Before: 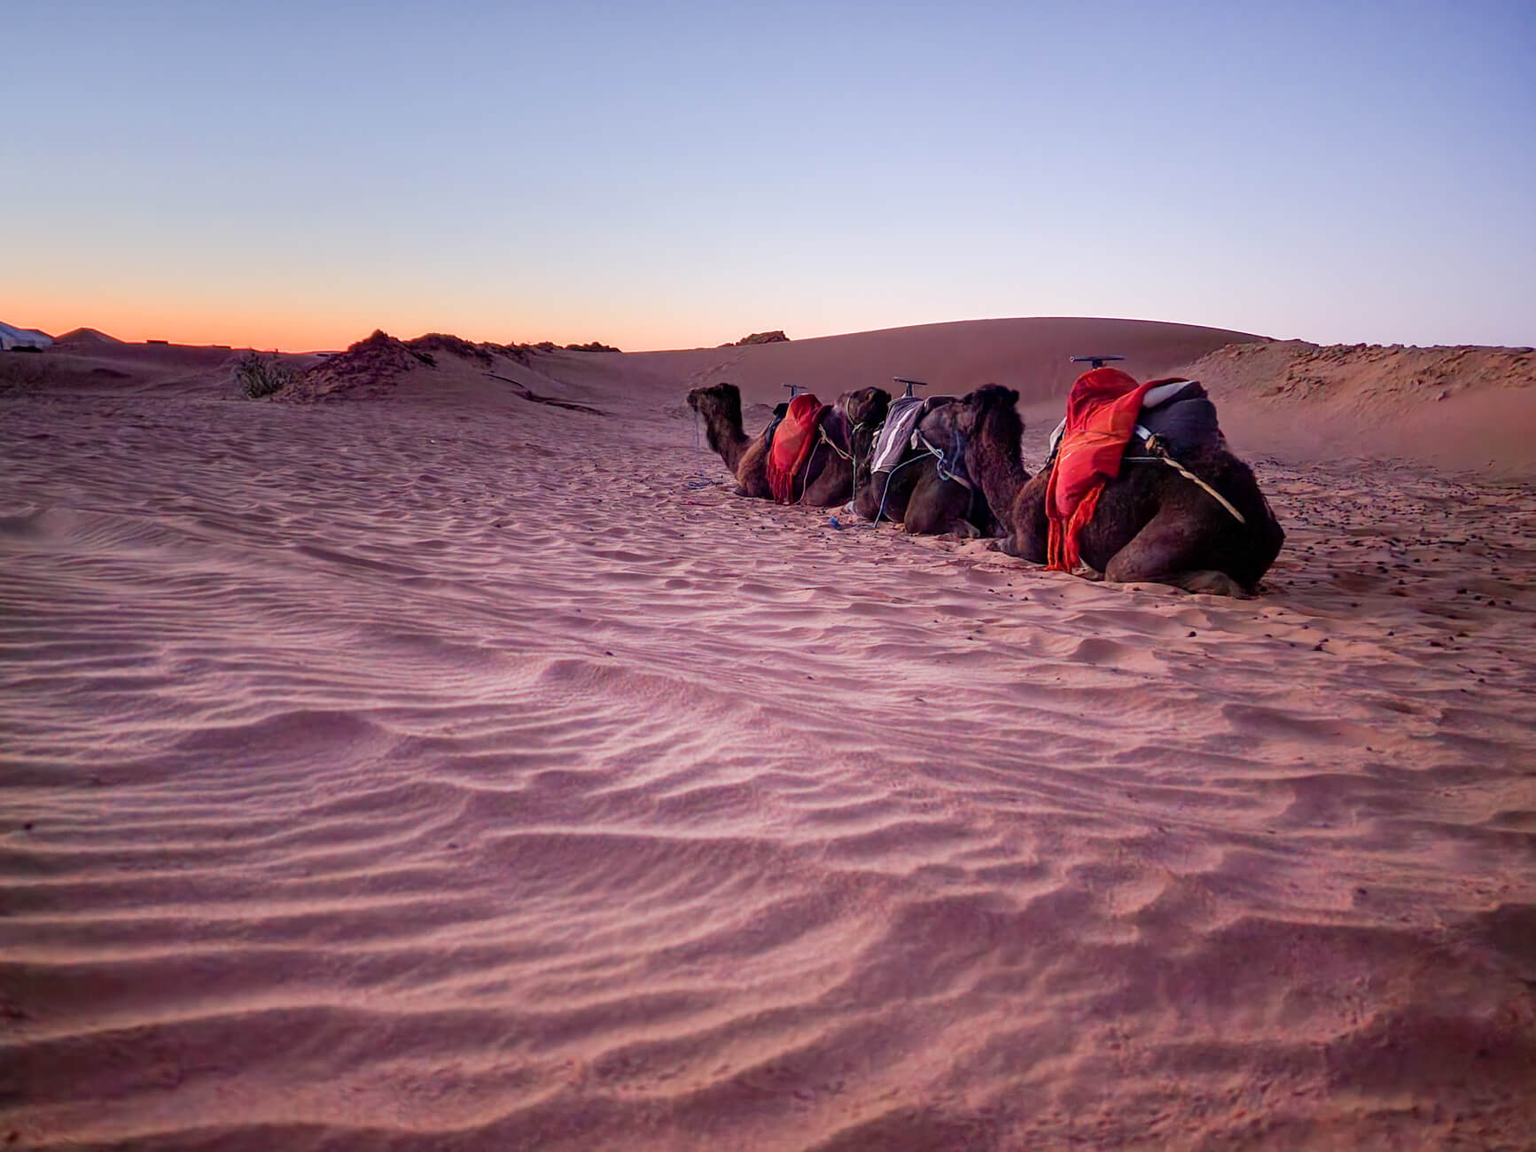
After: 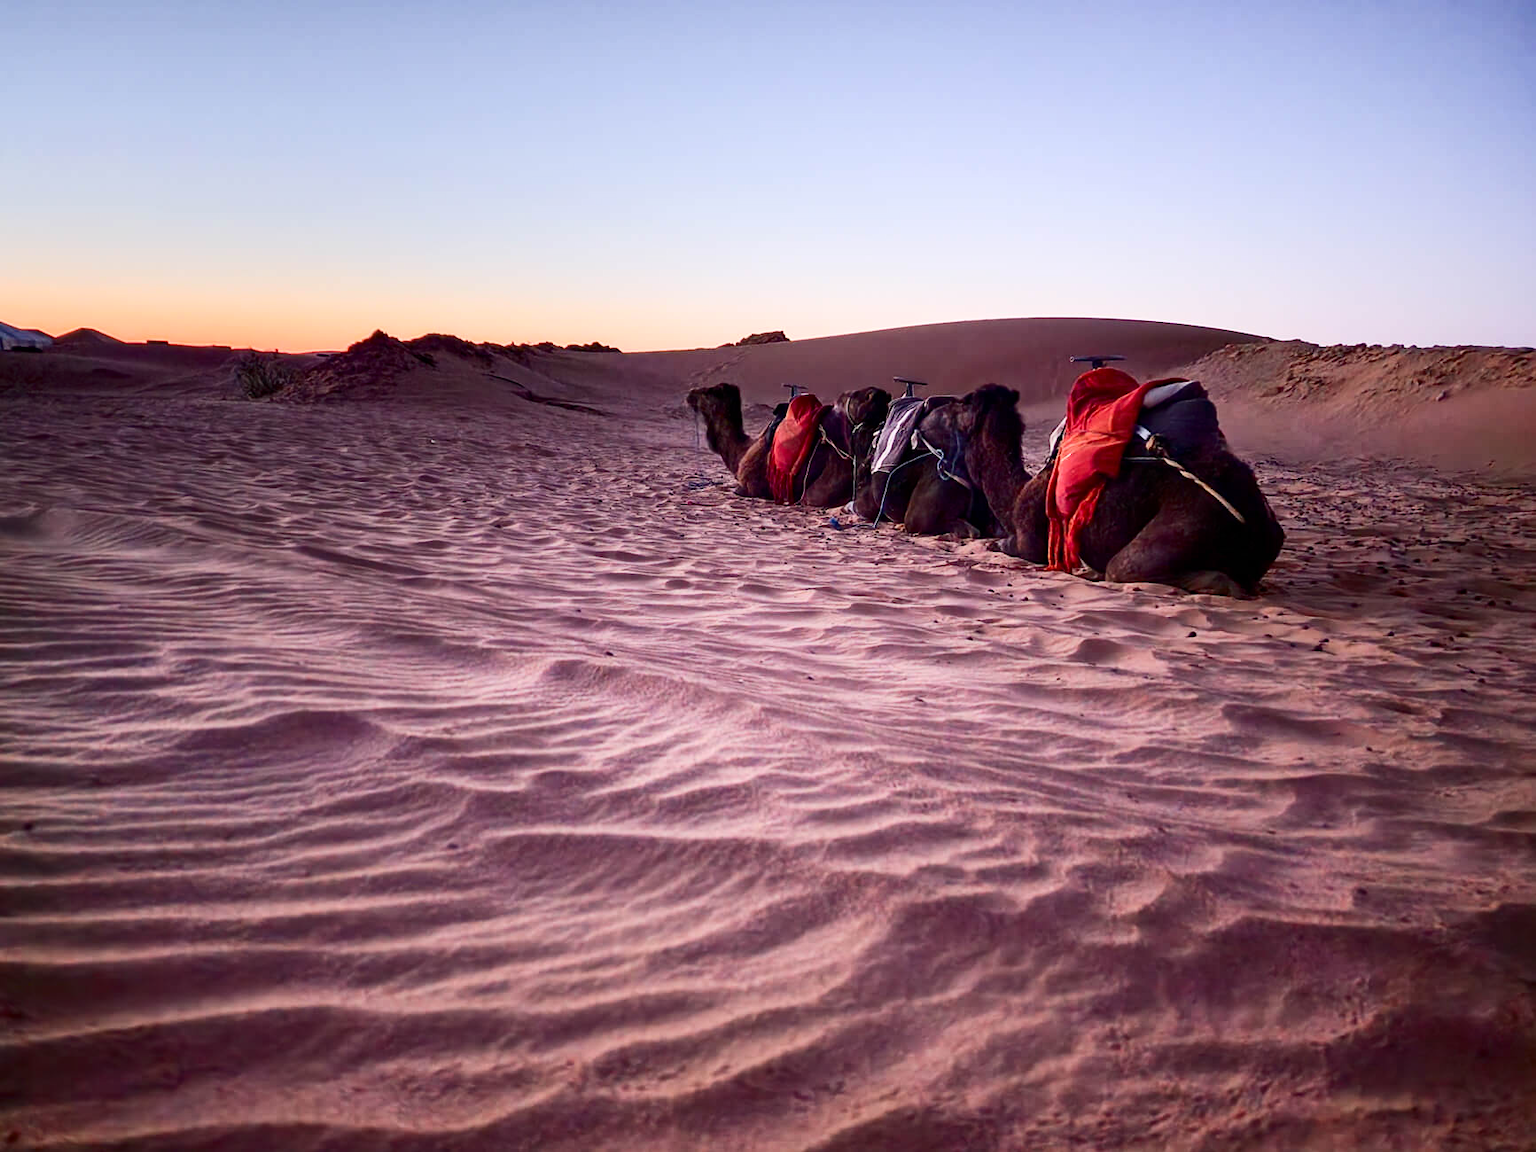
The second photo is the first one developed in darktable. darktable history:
exposure: exposure -0.025 EV, compensate exposure bias true, compensate highlight preservation false
contrast brightness saturation: contrast 0.27
